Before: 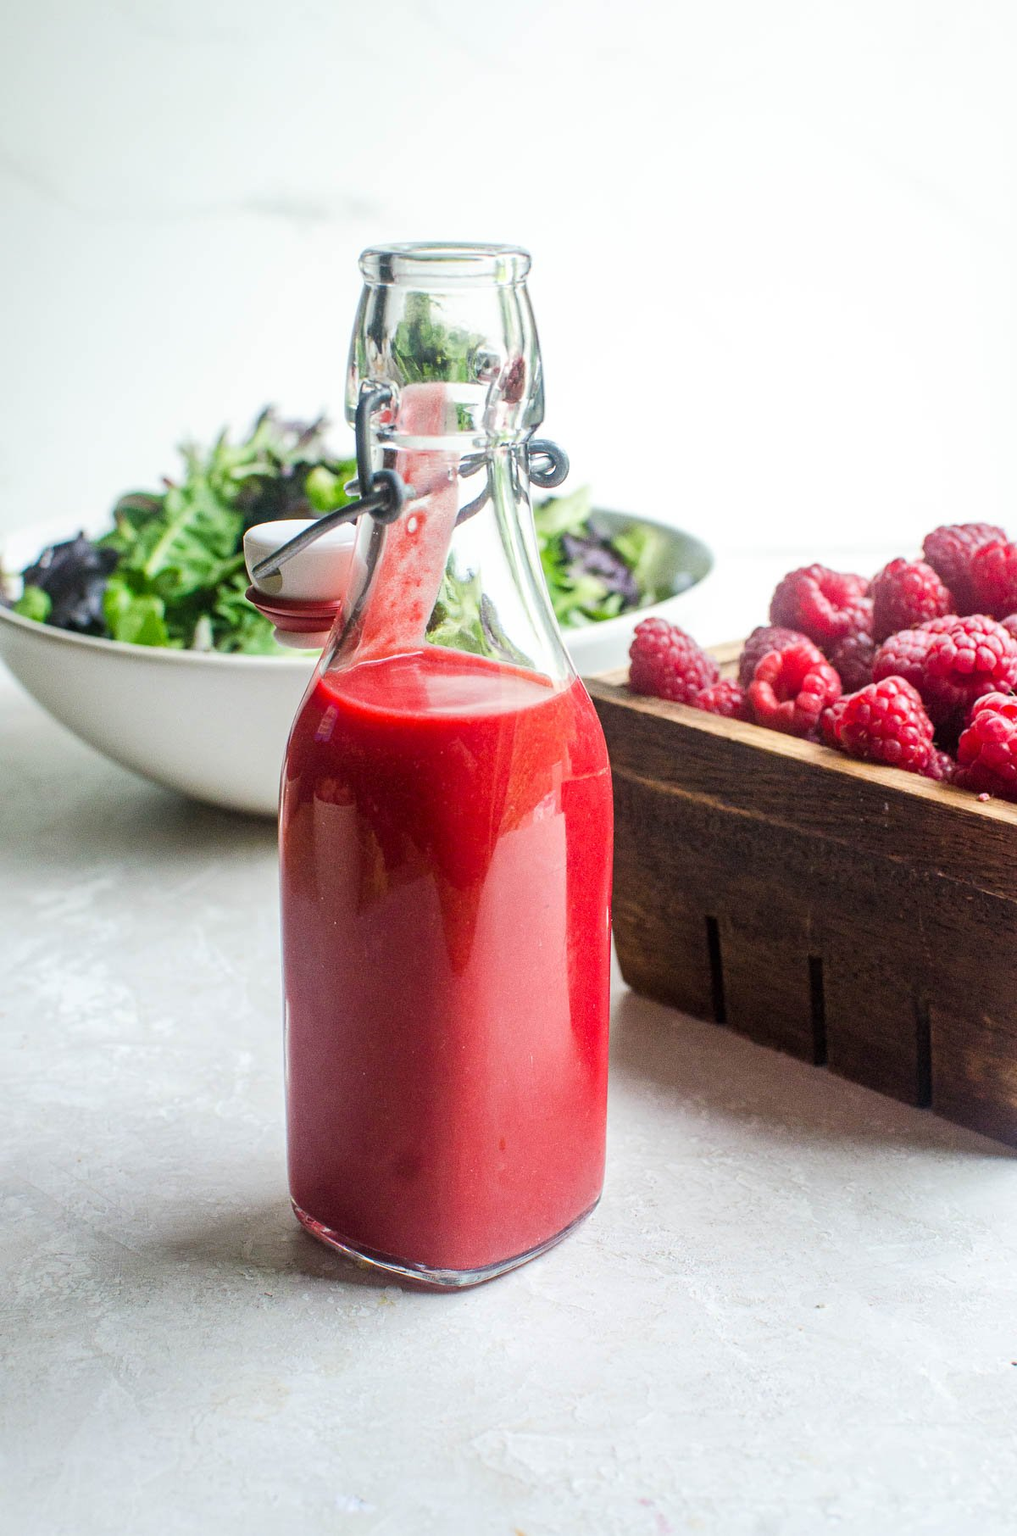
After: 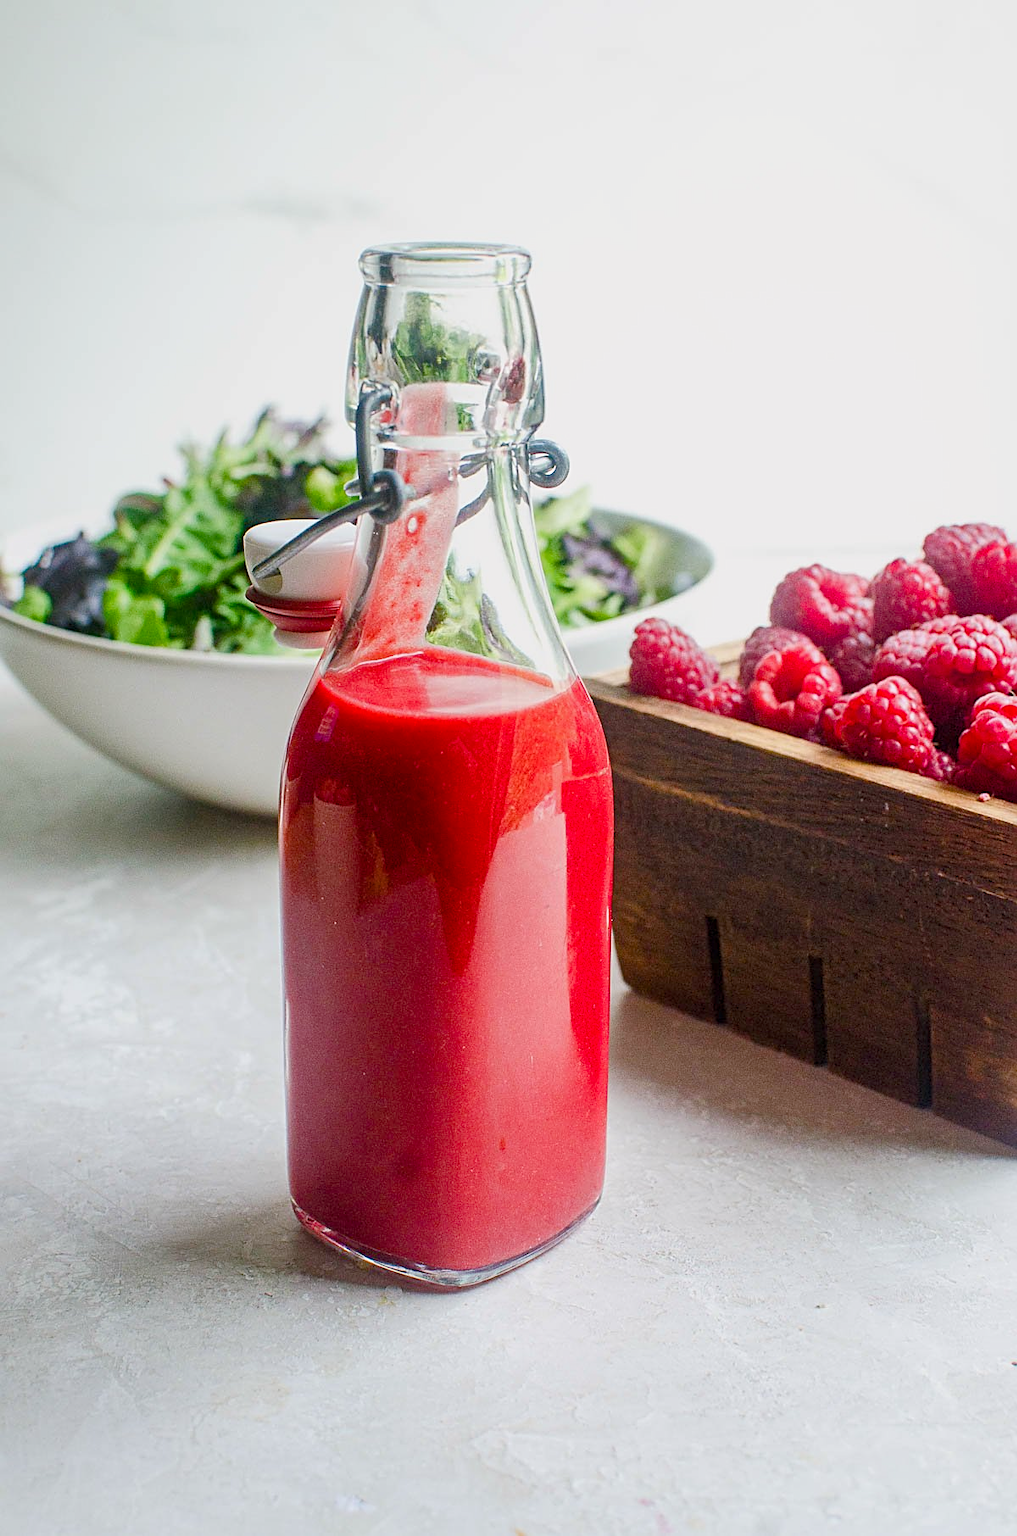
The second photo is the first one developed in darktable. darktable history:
sharpen: on, module defaults
color balance rgb: shadows lift › chroma 1%, shadows lift › hue 113°, highlights gain › chroma 0.2%, highlights gain › hue 333°, perceptual saturation grading › global saturation 20%, perceptual saturation grading › highlights -25%, perceptual saturation grading › shadows 25%, contrast -10%
